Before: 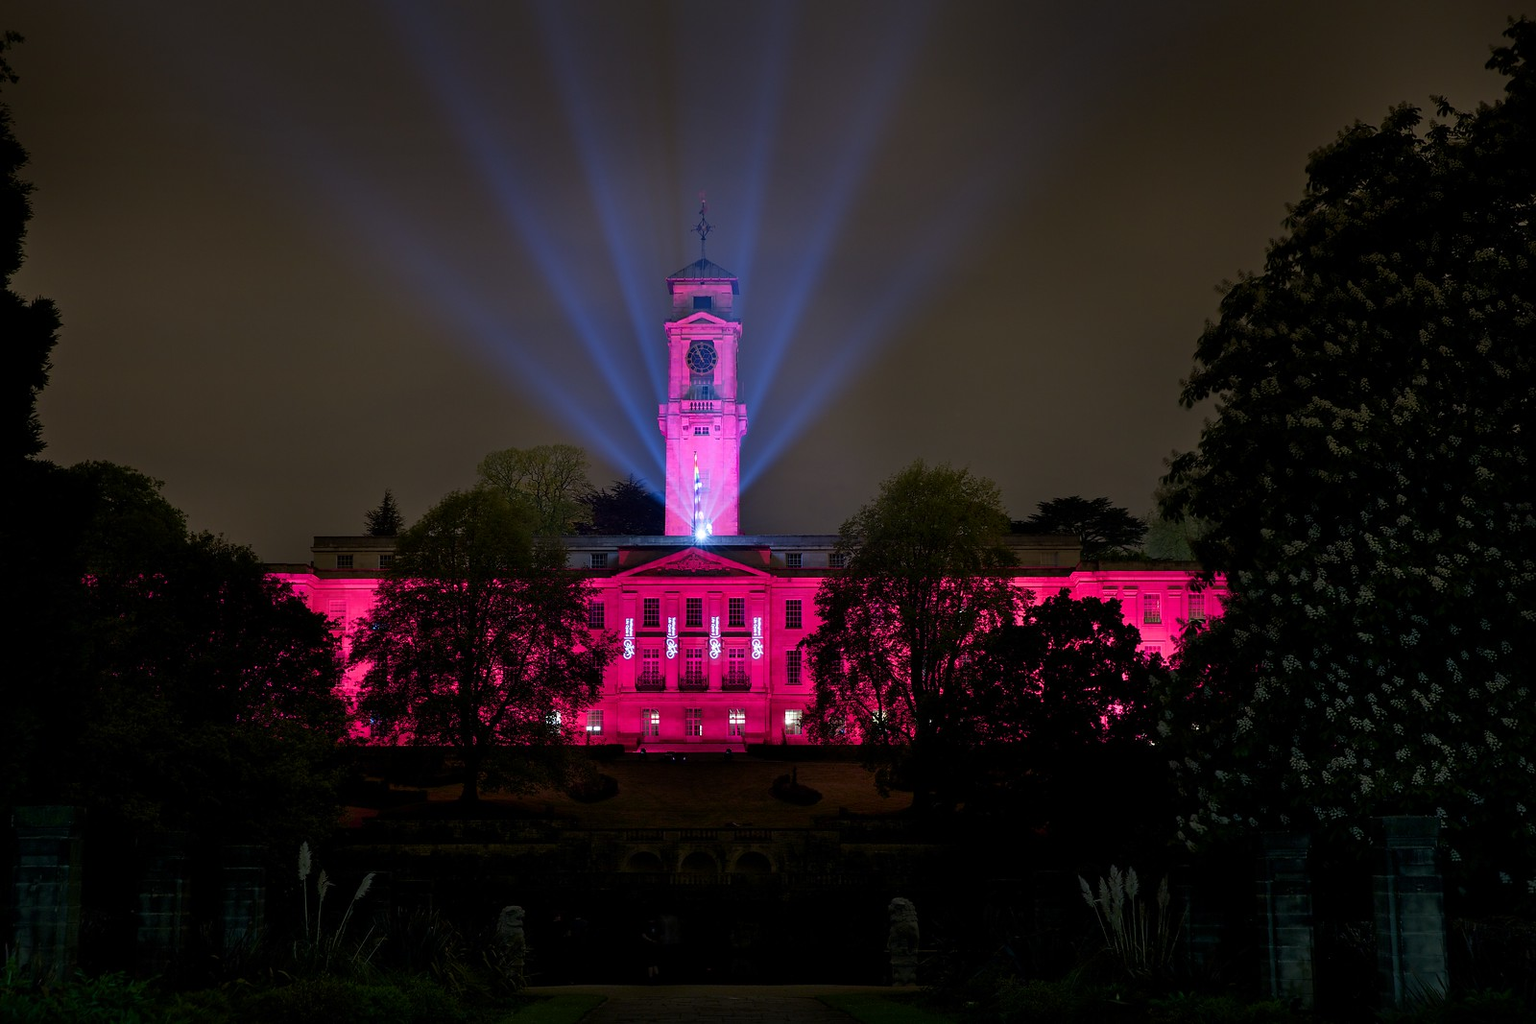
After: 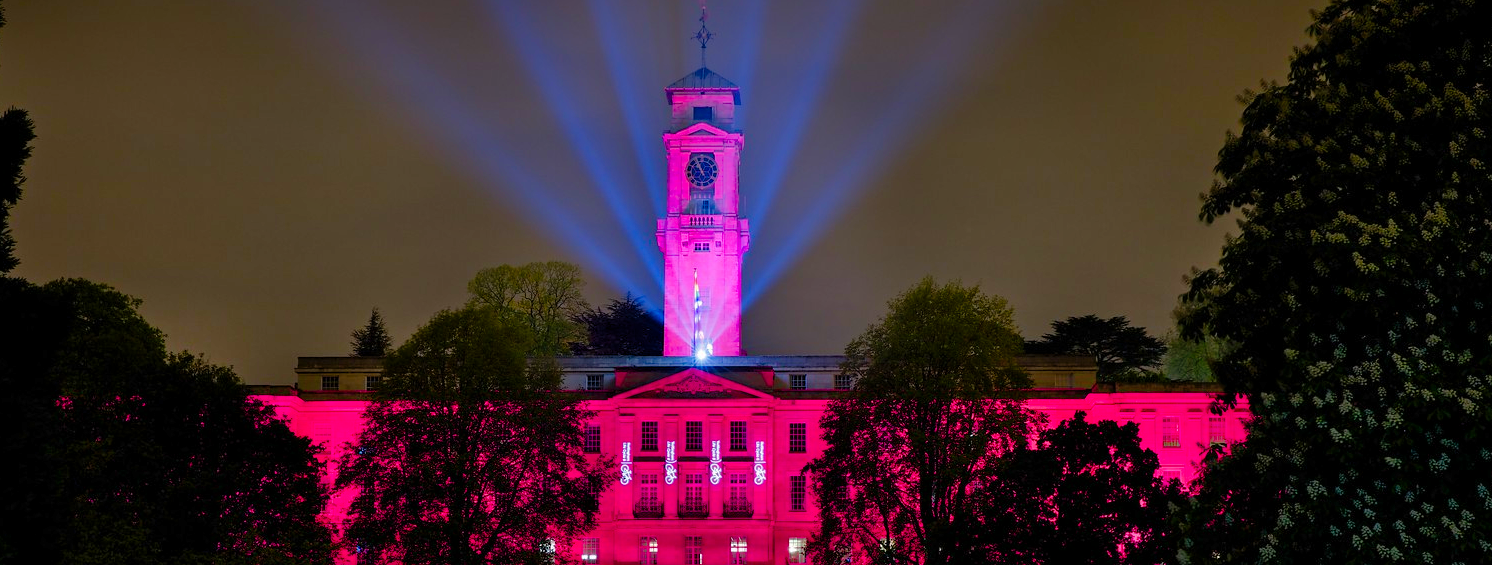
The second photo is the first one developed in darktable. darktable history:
color balance rgb: highlights gain › chroma 0.18%, highlights gain › hue 331.82°, perceptual saturation grading › global saturation 20%, perceptual saturation grading › highlights -14.401%, perceptual saturation grading › shadows 49.311%
crop: left 1.842%, top 19.019%, right 4.901%, bottom 27.986%
shadows and highlights: on, module defaults
